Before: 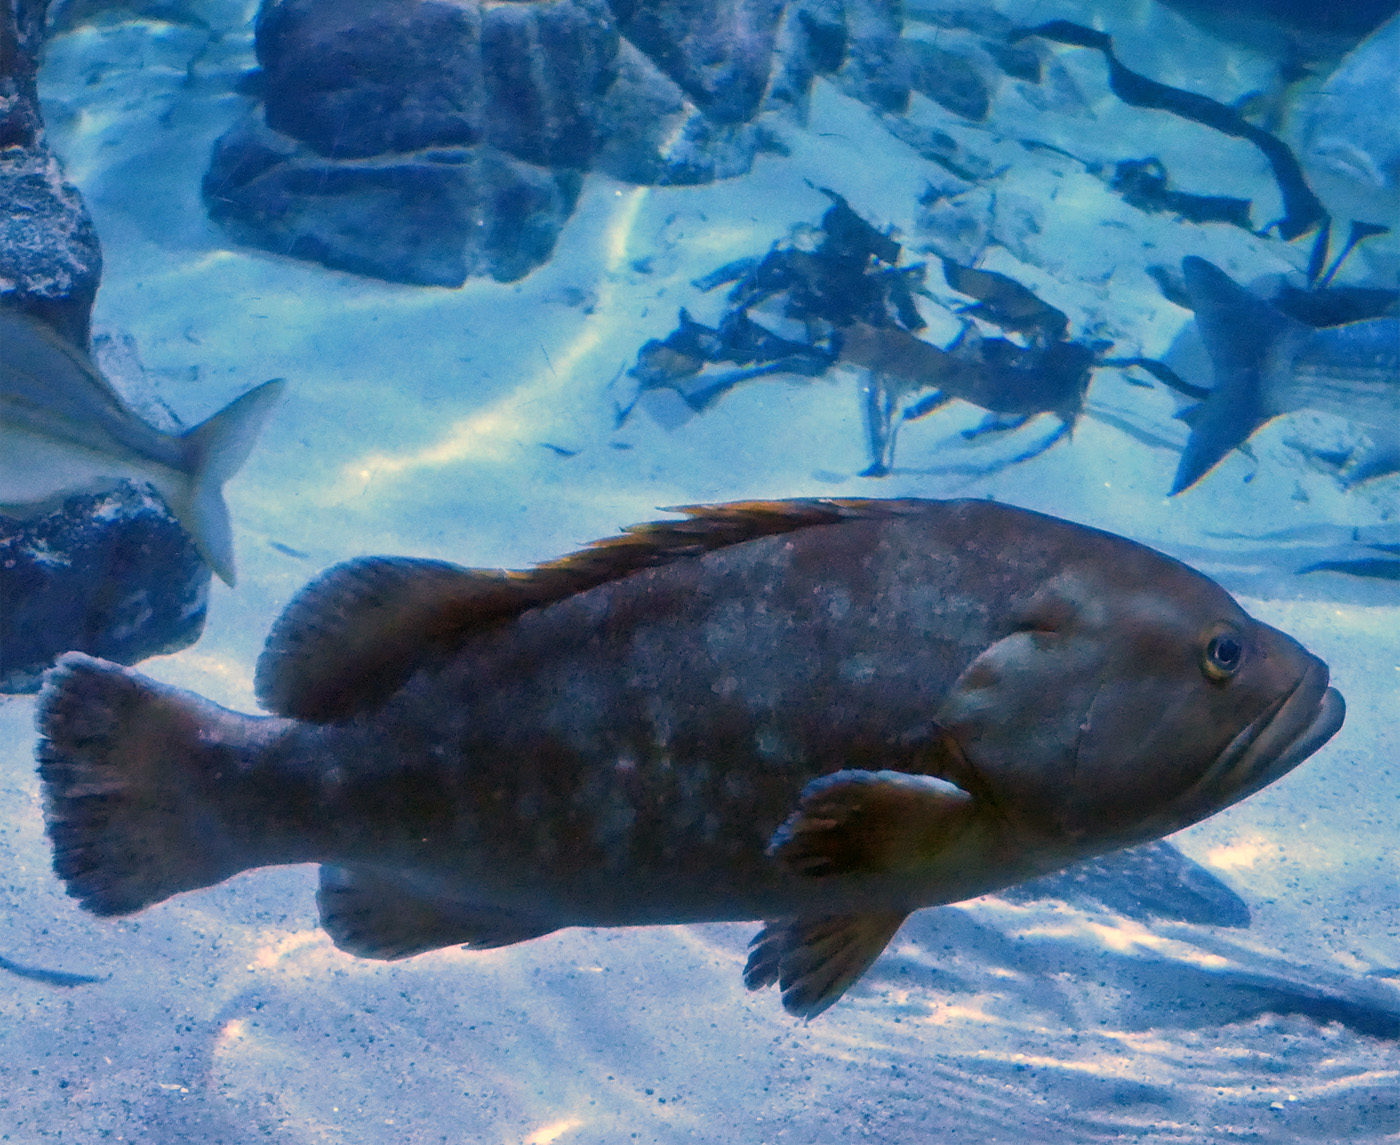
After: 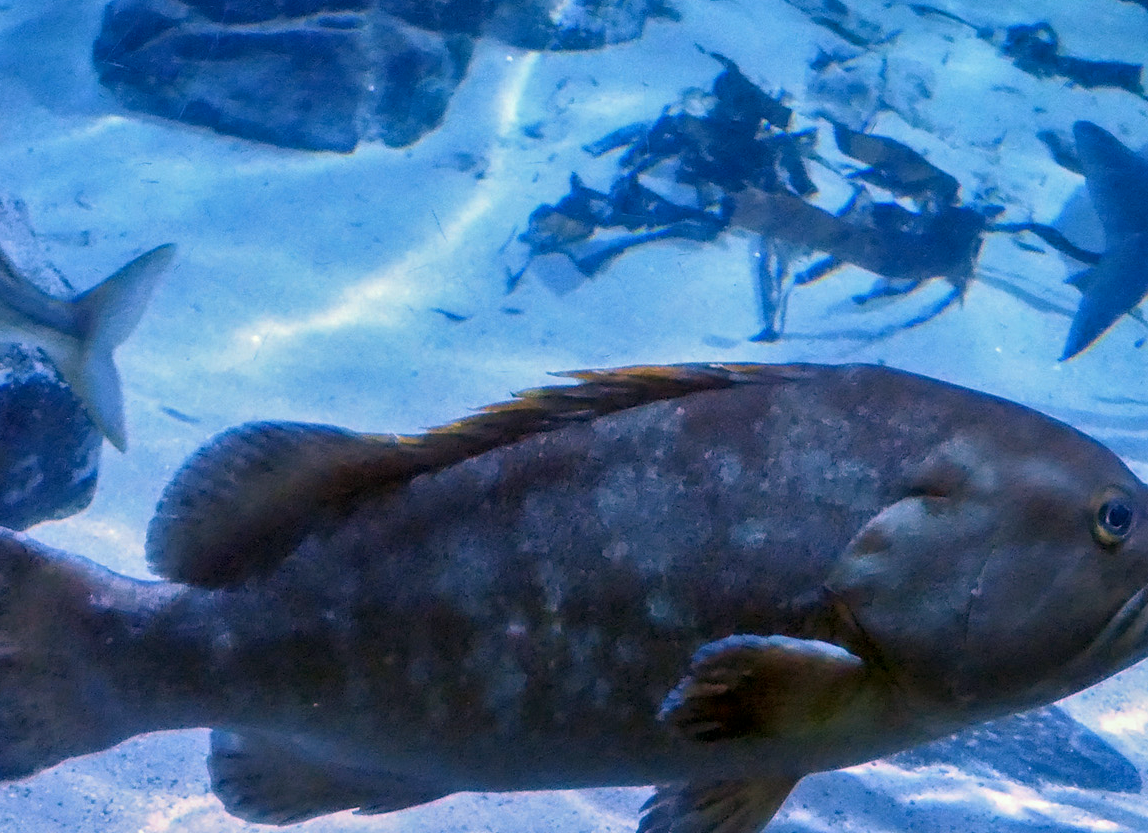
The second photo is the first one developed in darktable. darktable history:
crop: left 7.856%, top 11.836%, right 10.12%, bottom 15.387%
local contrast: on, module defaults
white balance: red 0.926, green 1.003, blue 1.133
